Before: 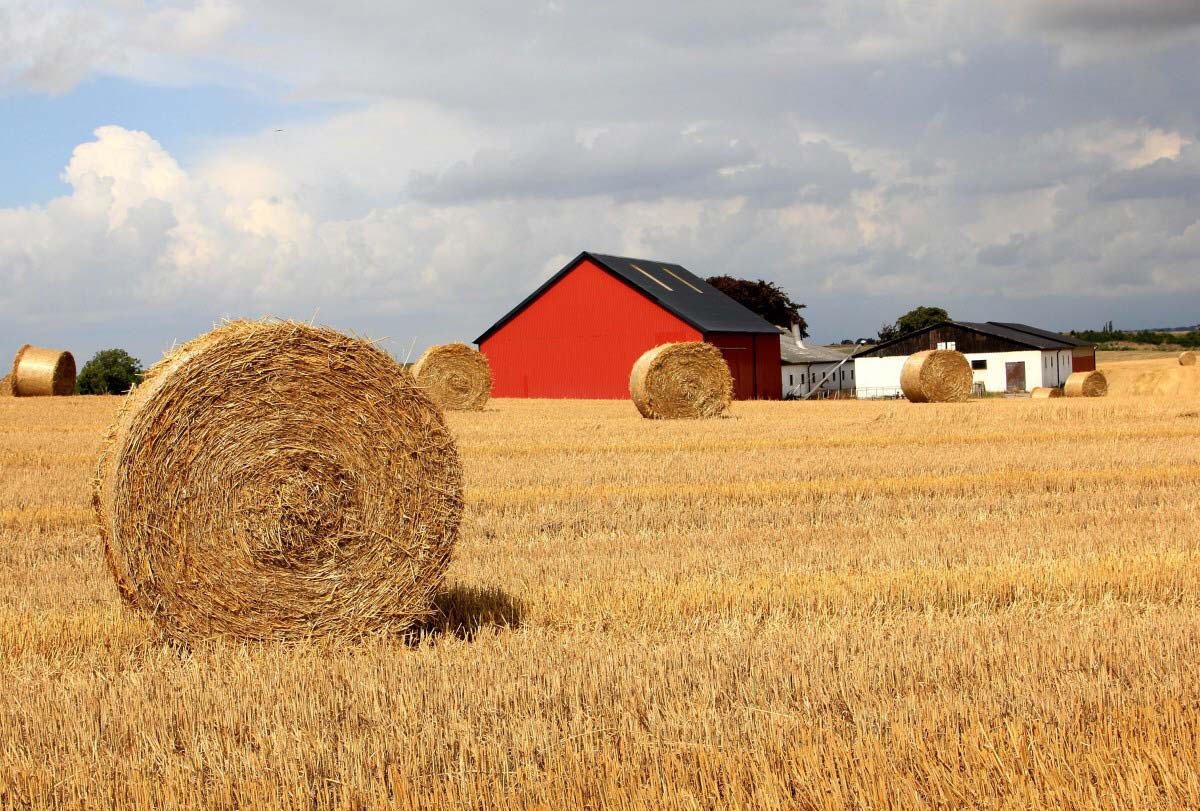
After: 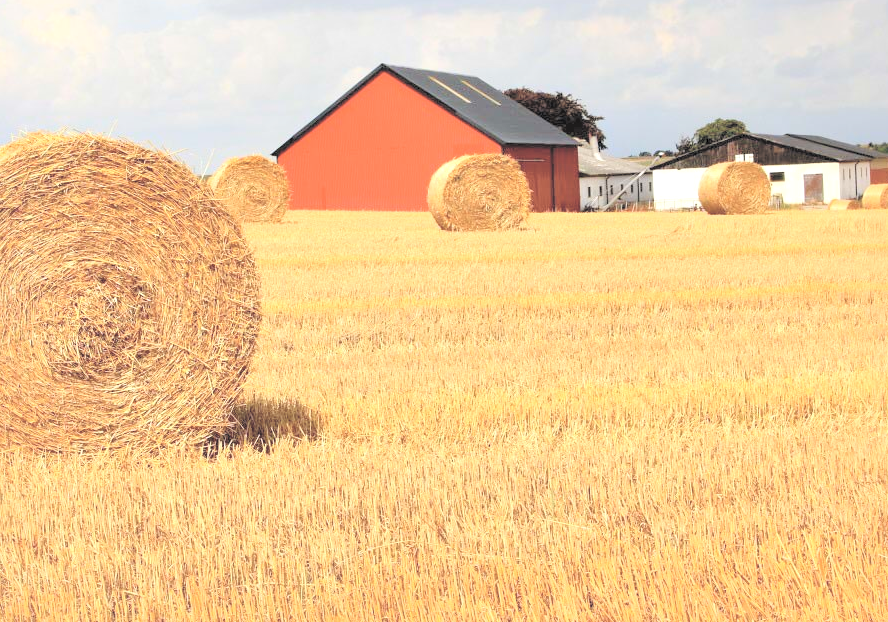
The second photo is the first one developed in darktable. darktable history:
crop: left 16.884%, top 23.211%, right 9.079%
local contrast: mode bilateral grid, contrast 25, coarseness 59, detail 152%, midtone range 0.2
contrast brightness saturation: brightness 0.992
